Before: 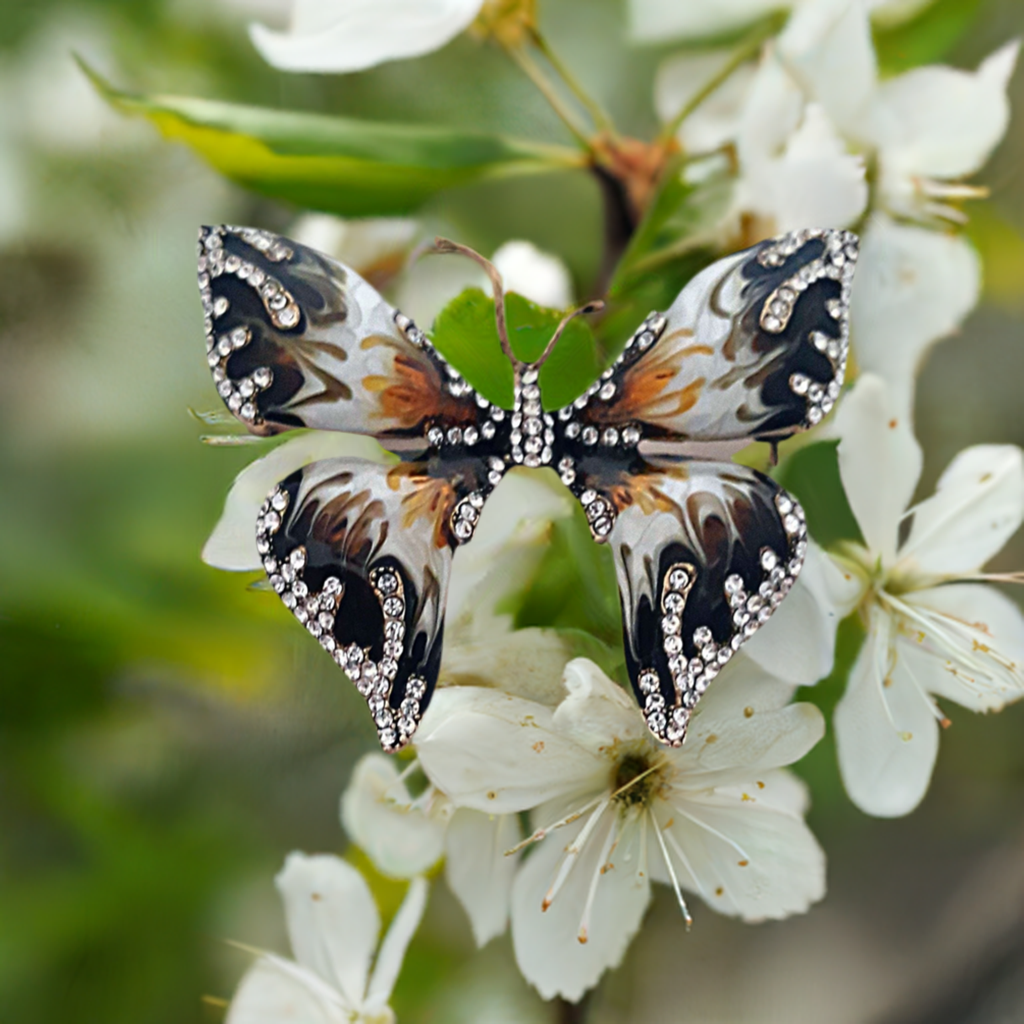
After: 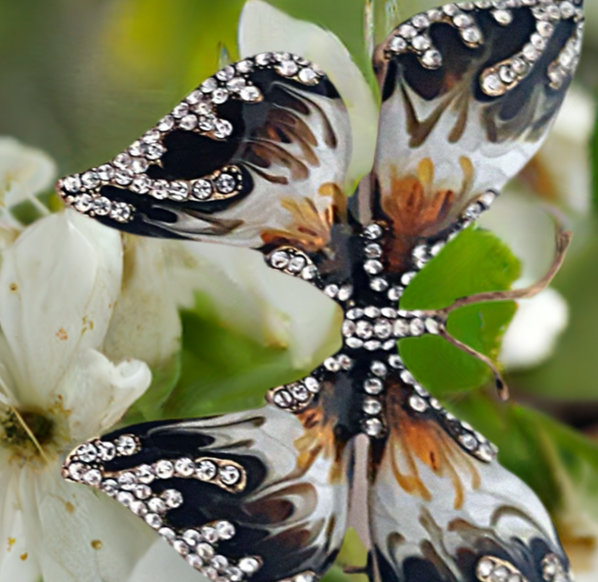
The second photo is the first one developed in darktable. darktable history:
orientation: orientation rotate -90°
crop and rotate: left 21.036%, top 19.938%, right 20.556%, bottom 23.193%
